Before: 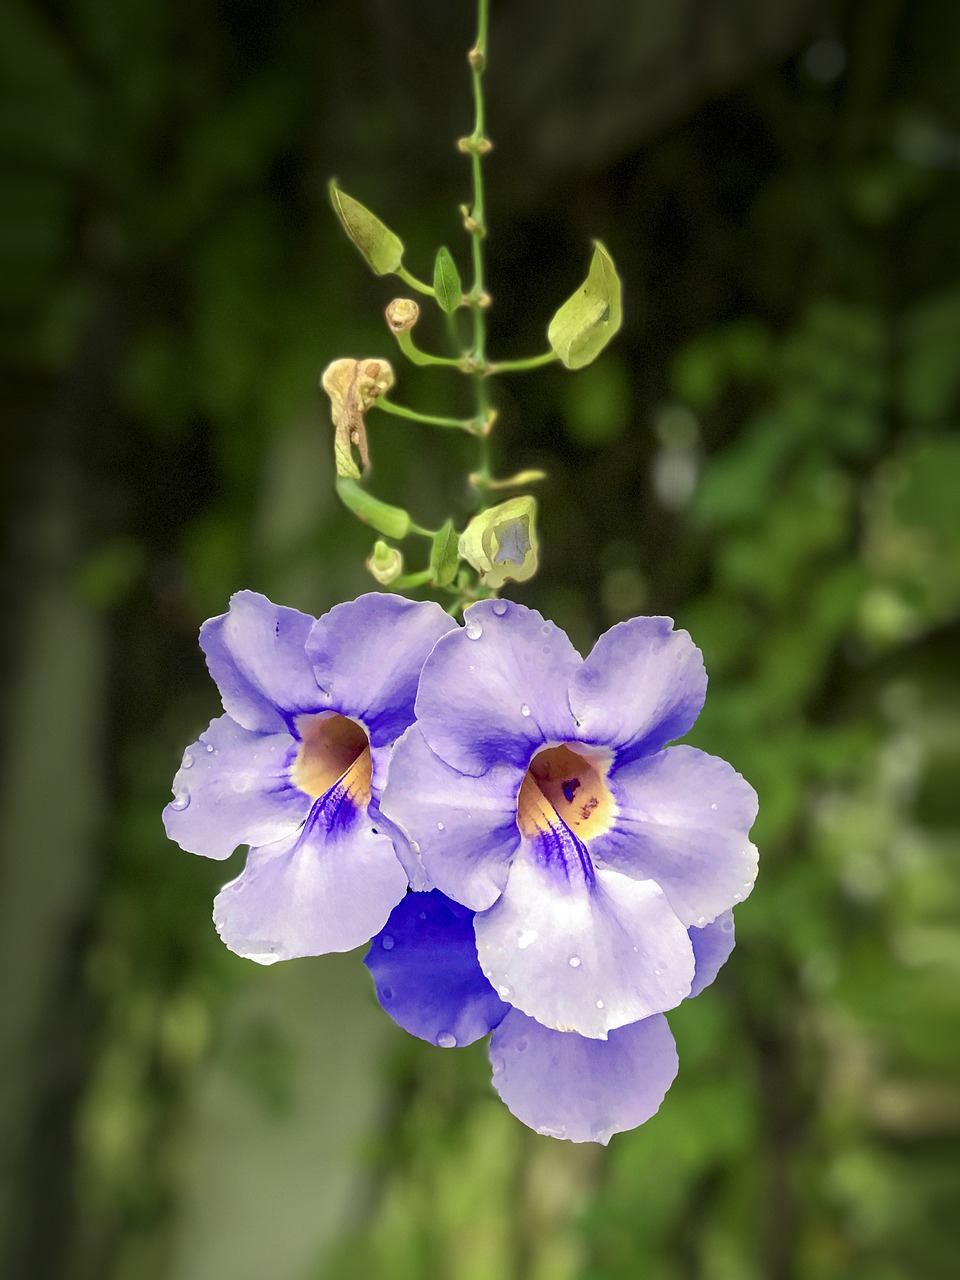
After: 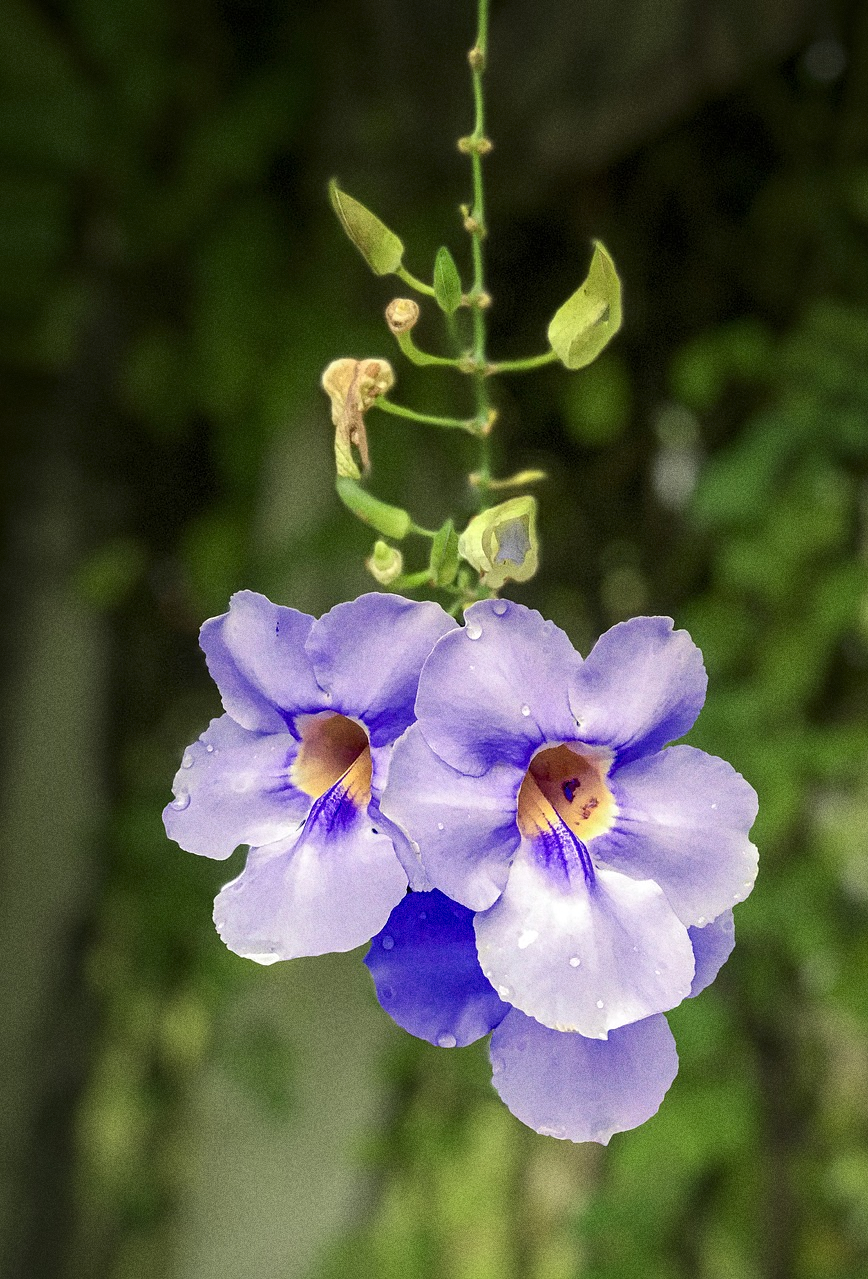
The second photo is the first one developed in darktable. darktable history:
grain: coarseness 11.82 ISO, strength 36.67%, mid-tones bias 74.17%
crop: right 9.509%, bottom 0.031%
